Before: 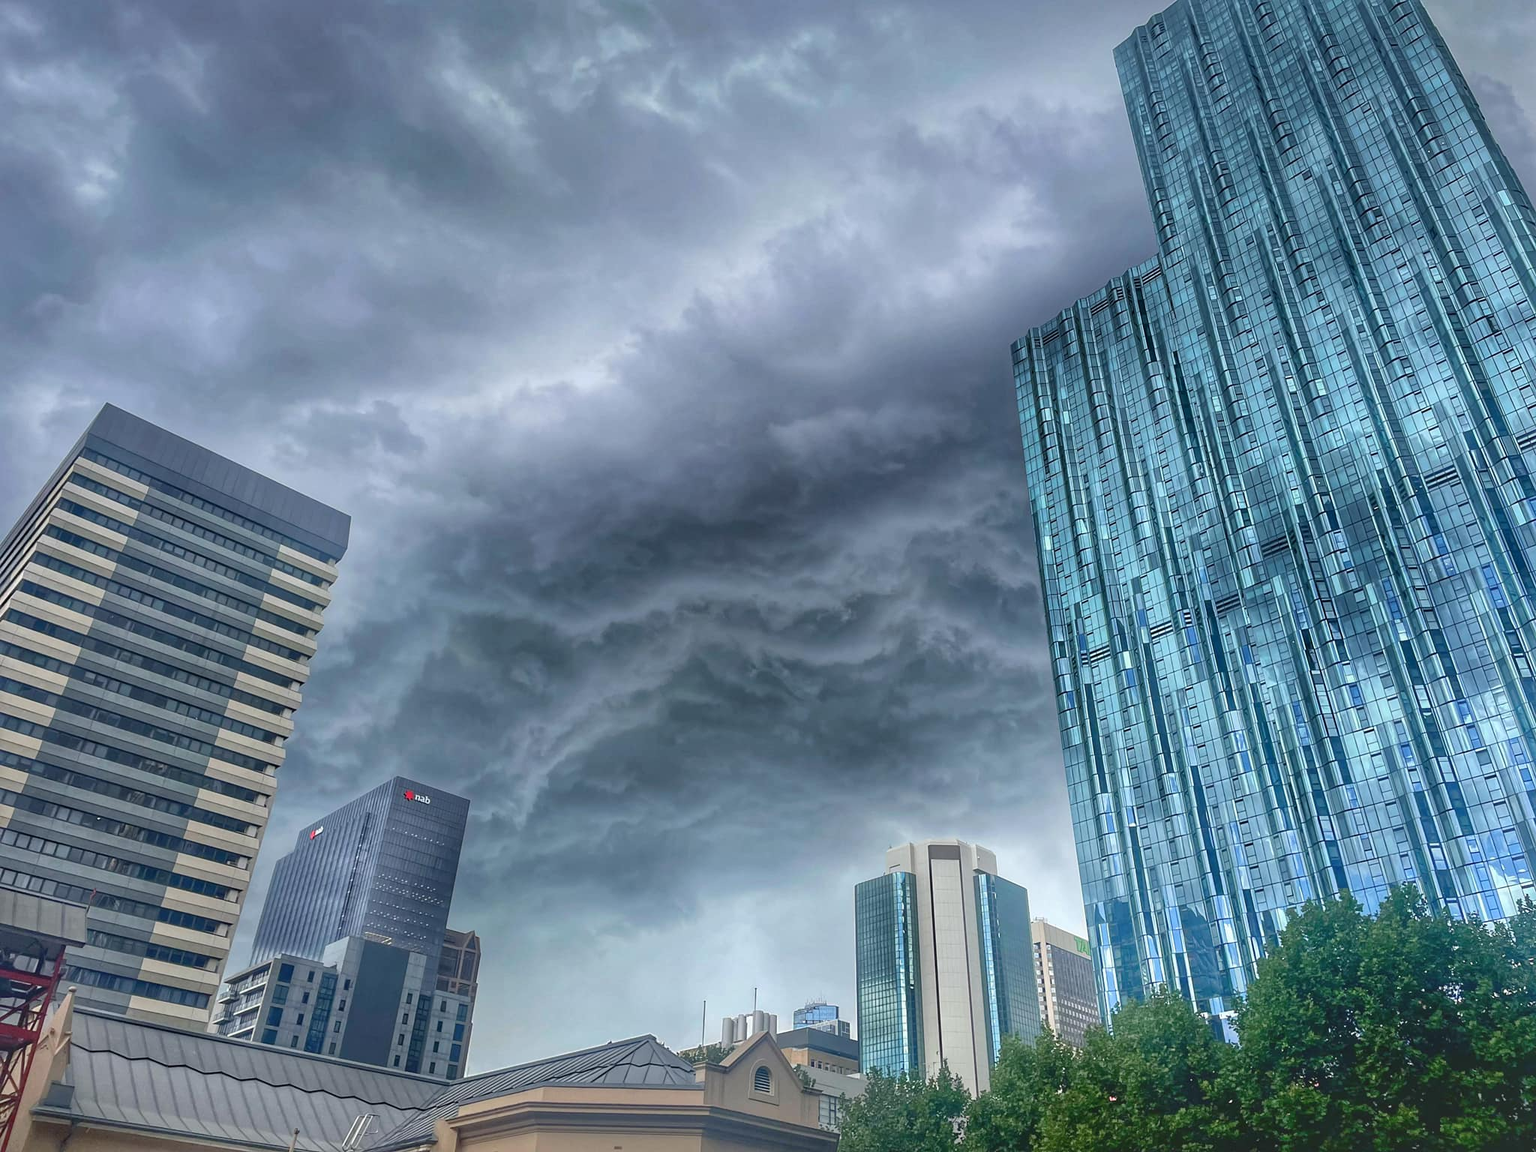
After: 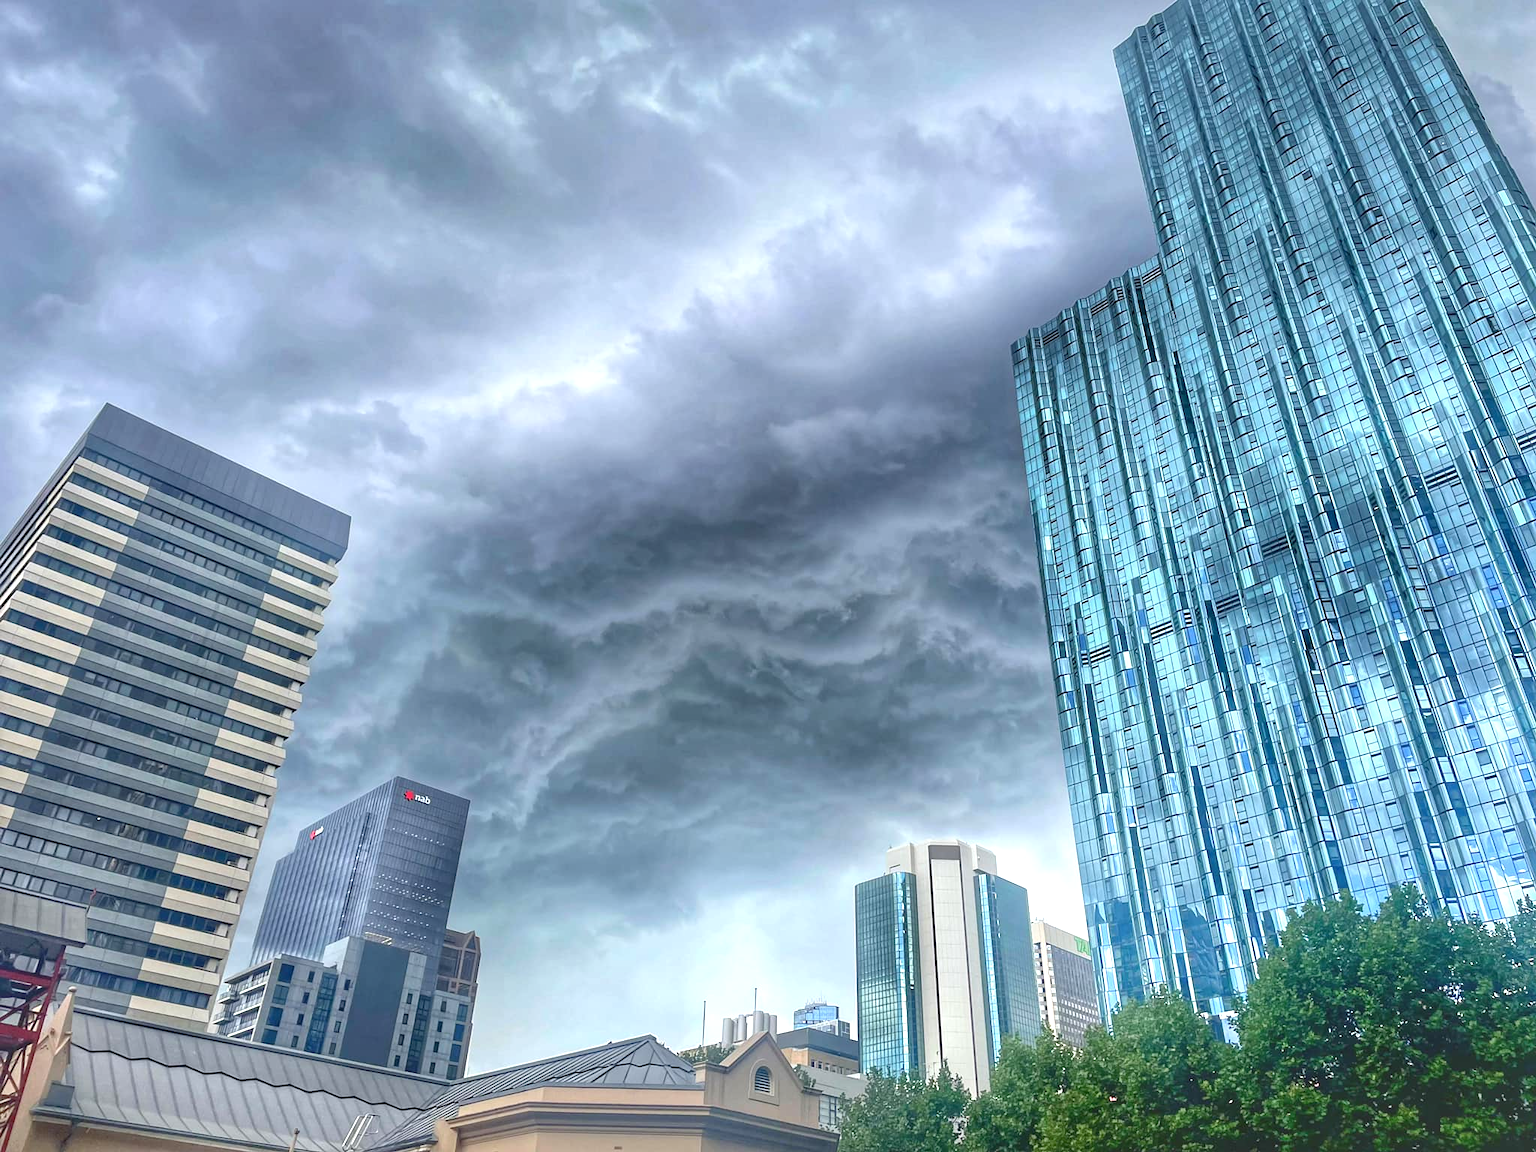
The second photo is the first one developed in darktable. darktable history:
exposure: black level correction 0.001, exposure 0.675 EV, compensate exposure bias true, compensate highlight preservation false
